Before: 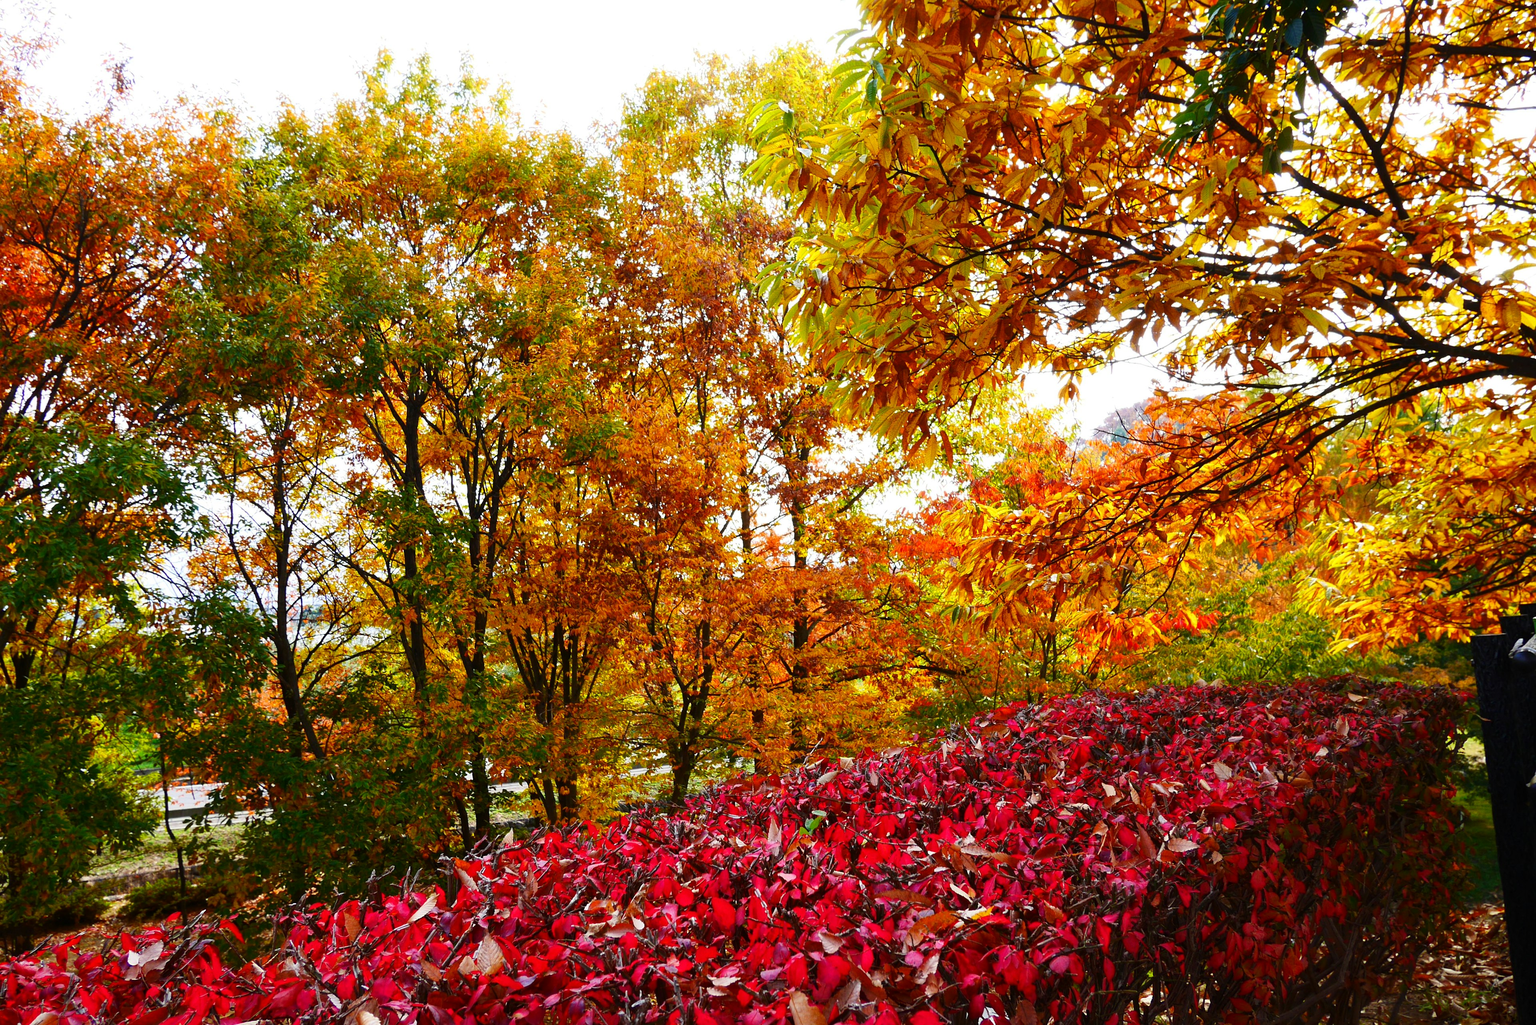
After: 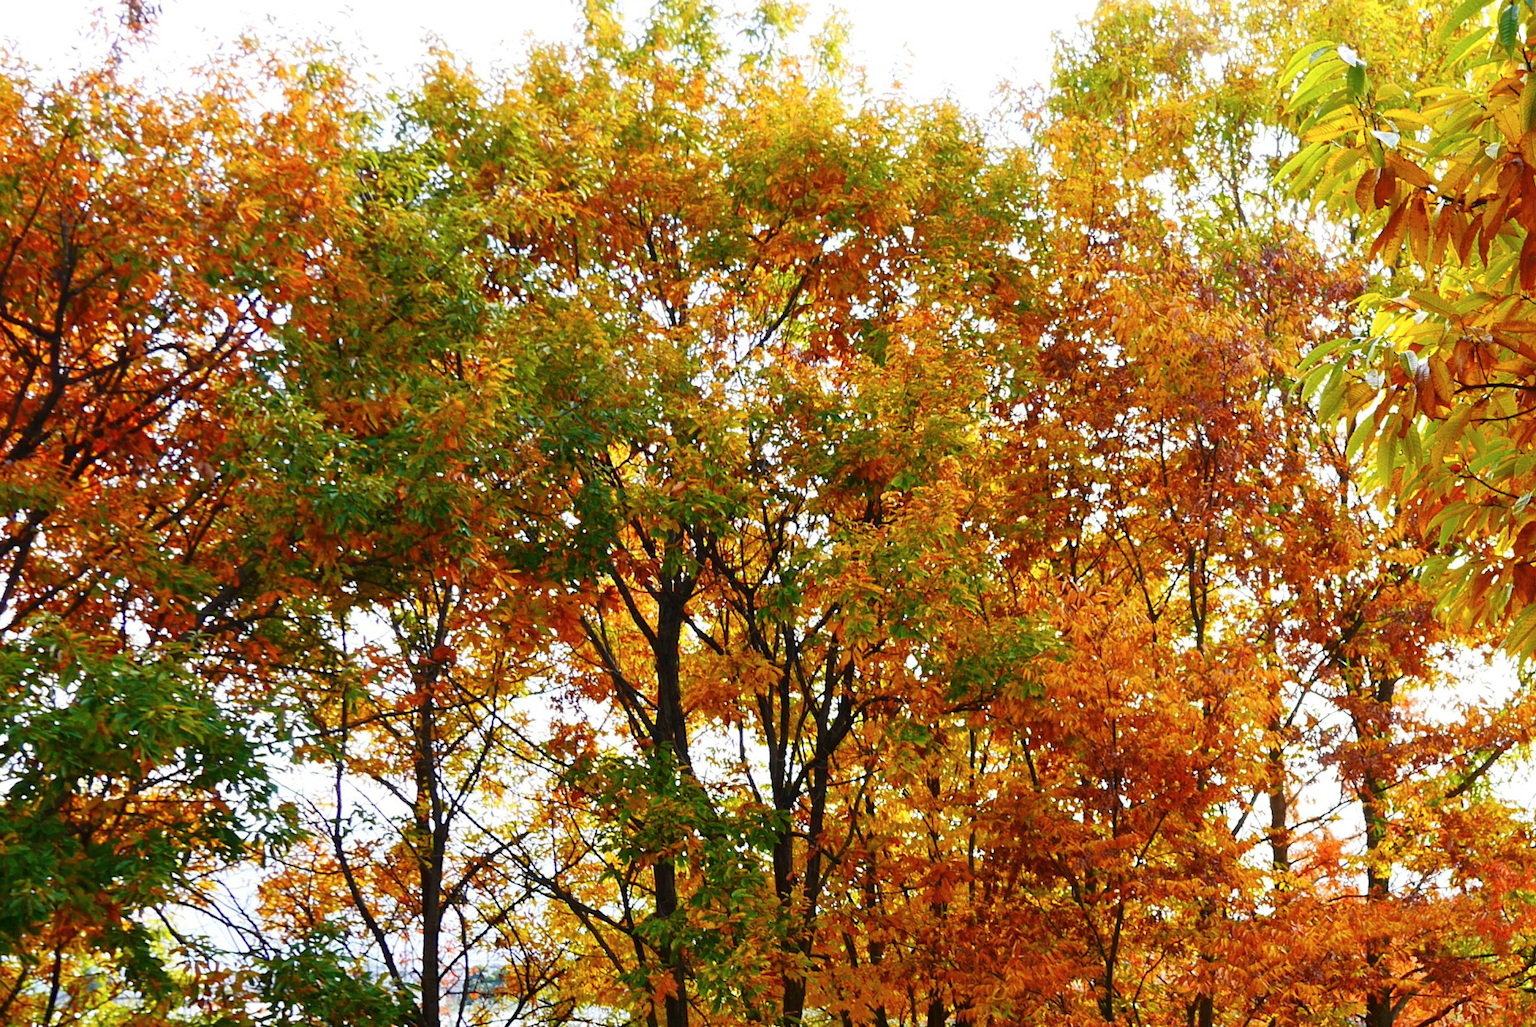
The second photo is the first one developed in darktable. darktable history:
crop and rotate: left 3.047%, top 7.509%, right 42.236%, bottom 37.598%
white balance: emerald 1
rgb curve: curves: ch0 [(0, 0) (0.053, 0.068) (0.122, 0.128) (1, 1)]
rotate and perspective: crop left 0, crop top 0
contrast brightness saturation: saturation -0.05
